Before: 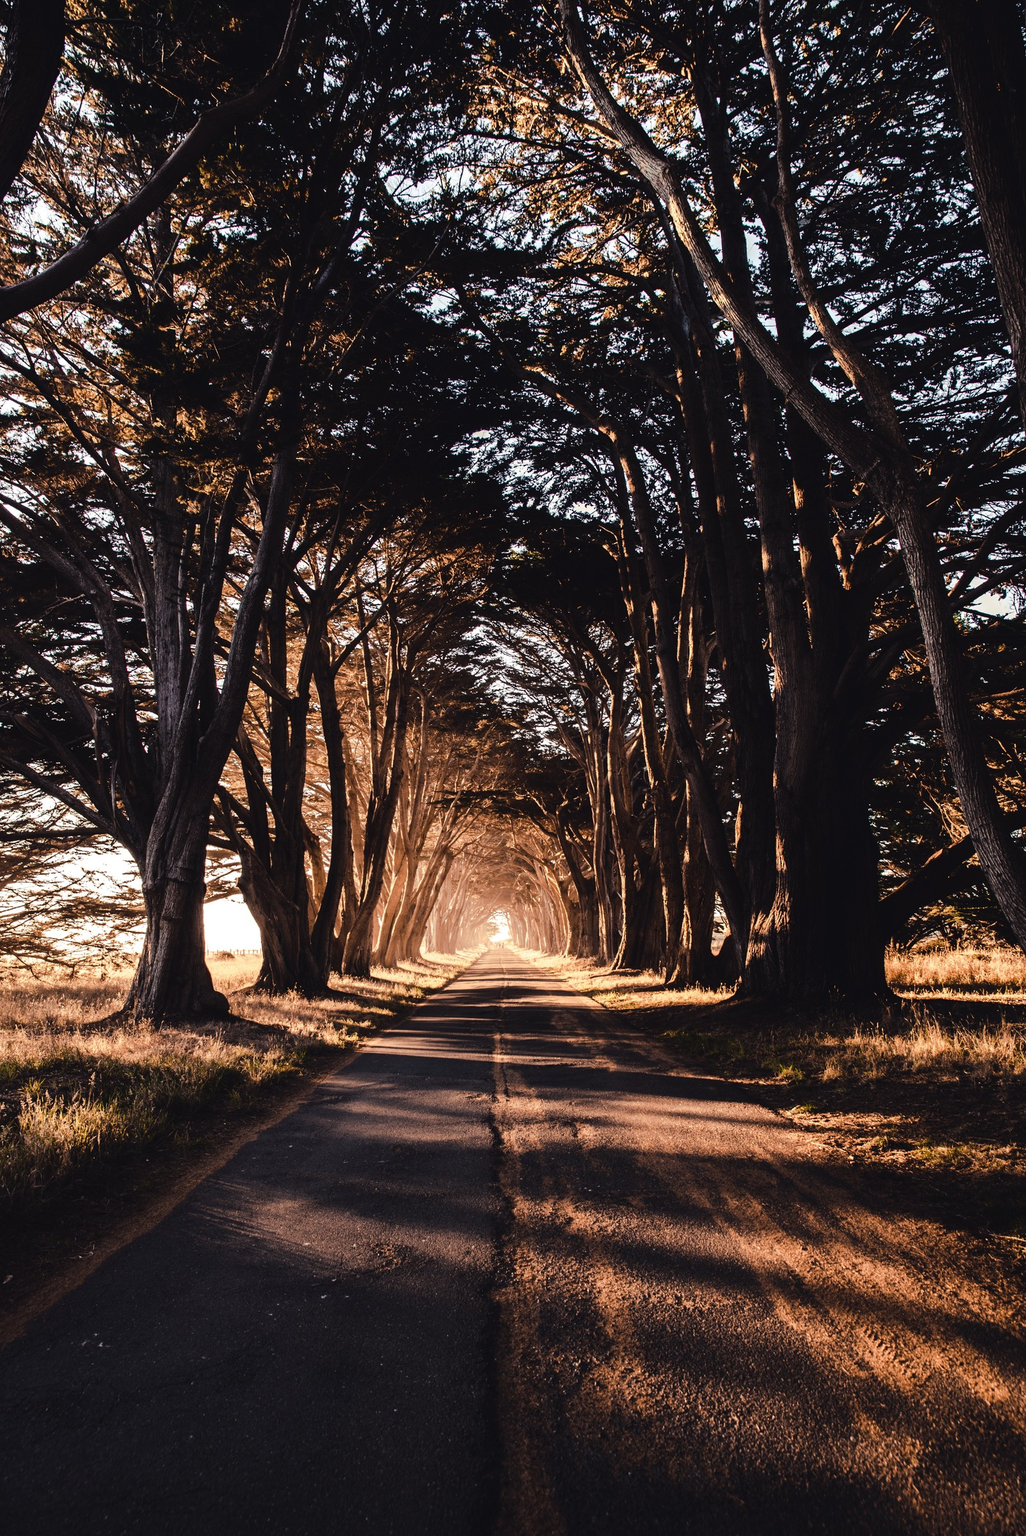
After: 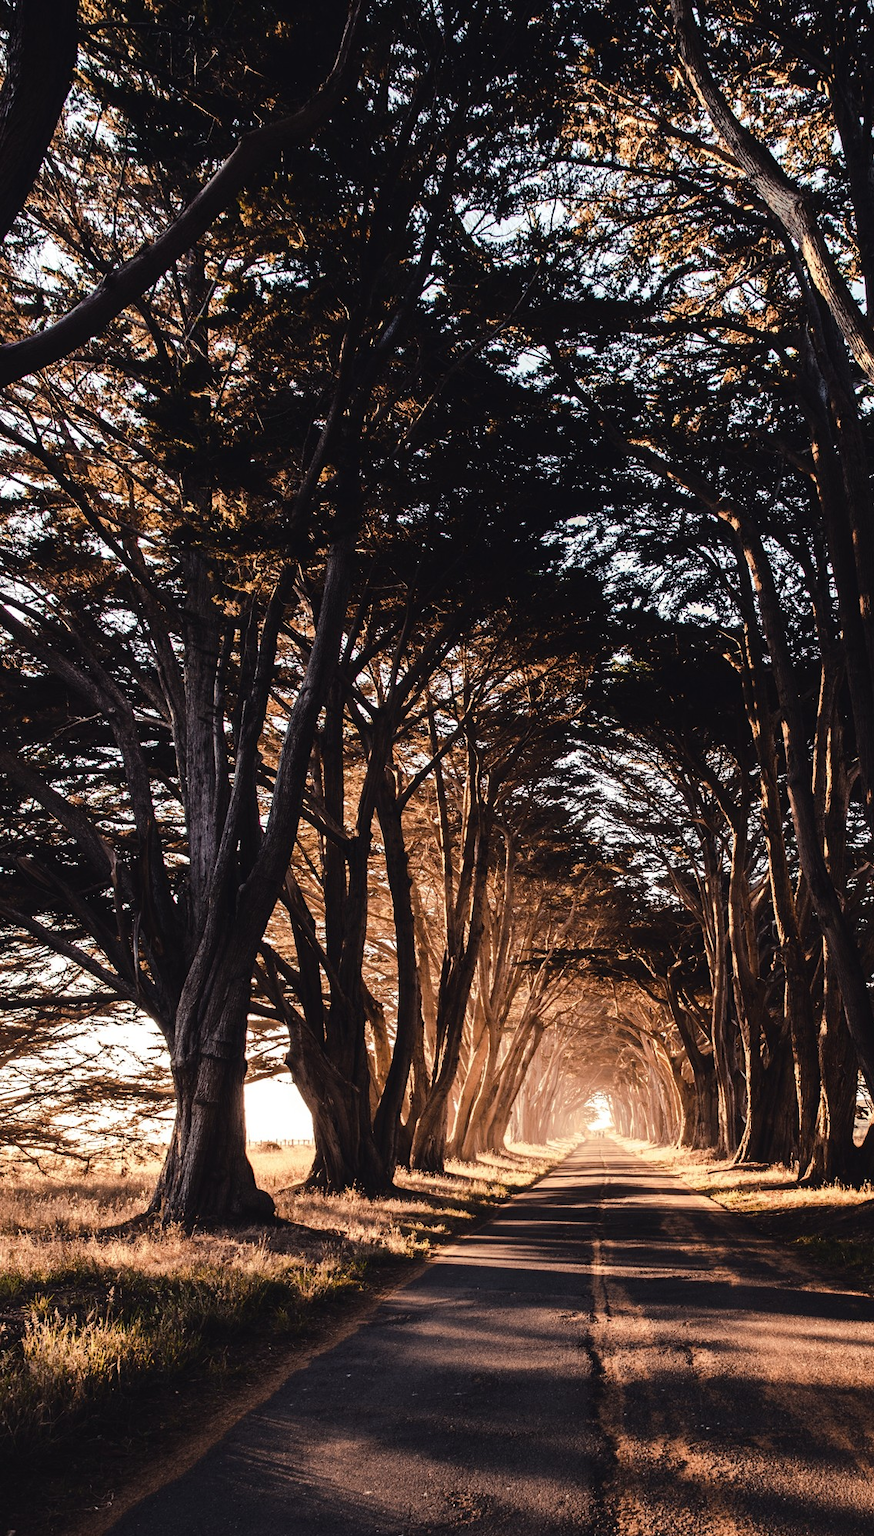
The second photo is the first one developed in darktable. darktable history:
crop: right 28.885%, bottom 16.626%
white balance: emerald 1
